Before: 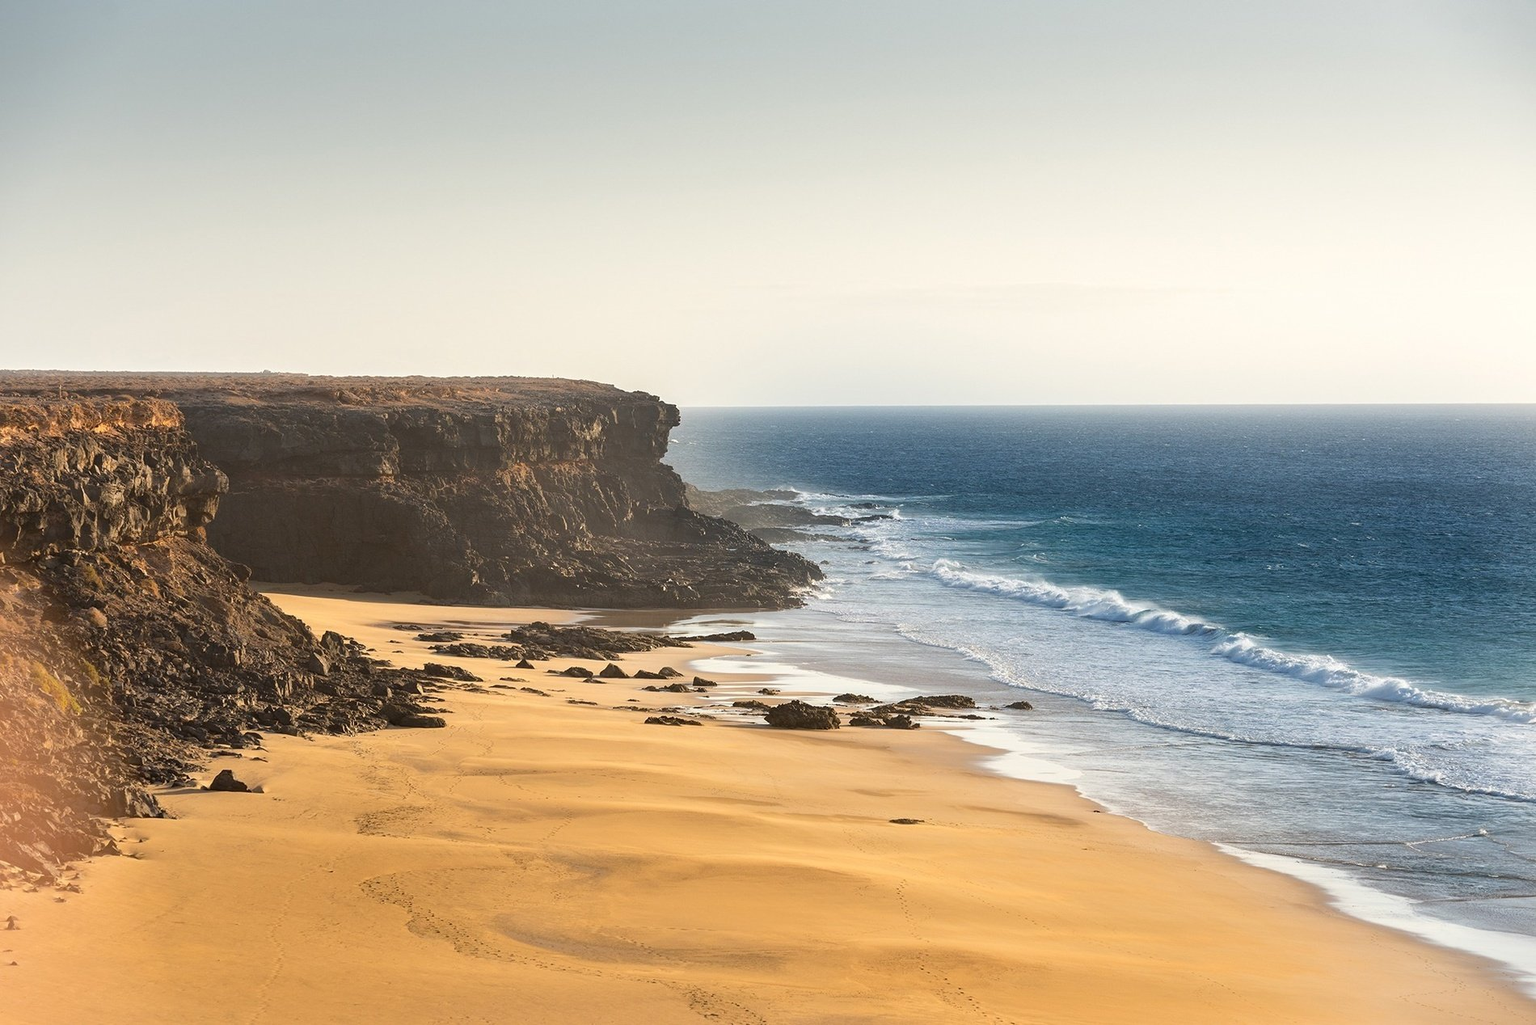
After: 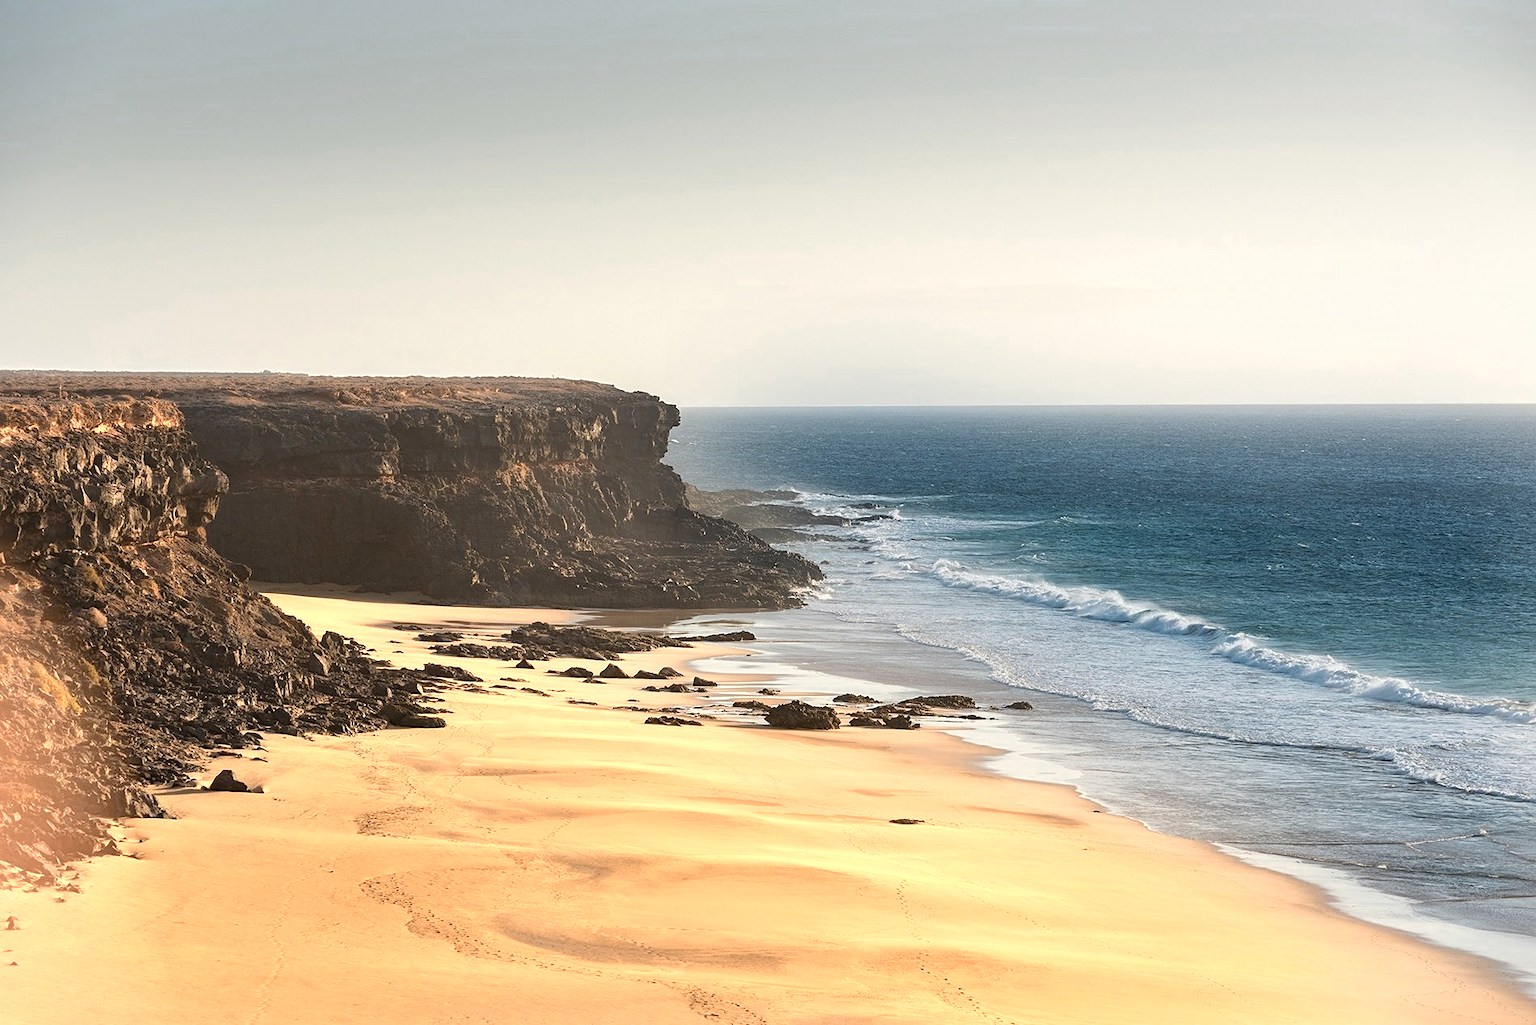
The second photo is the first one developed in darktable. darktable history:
color zones: curves: ch0 [(0.018, 0.548) (0.197, 0.654) (0.425, 0.447) (0.605, 0.658) (0.732, 0.579)]; ch1 [(0.105, 0.531) (0.224, 0.531) (0.386, 0.39) (0.618, 0.456) (0.732, 0.456) (0.956, 0.421)]; ch2 [(0.039, 0.583) (0.215, 0.465) (0.399, 0.544) (0.465, 0.548) (0.614, 0.447) (0.724, 0.43) (0.882, 0.623) (0.956, 0.632)]
exposure: exposure -0.111 EV, compensate highlight preservation false
sharpen: amount 0.216
